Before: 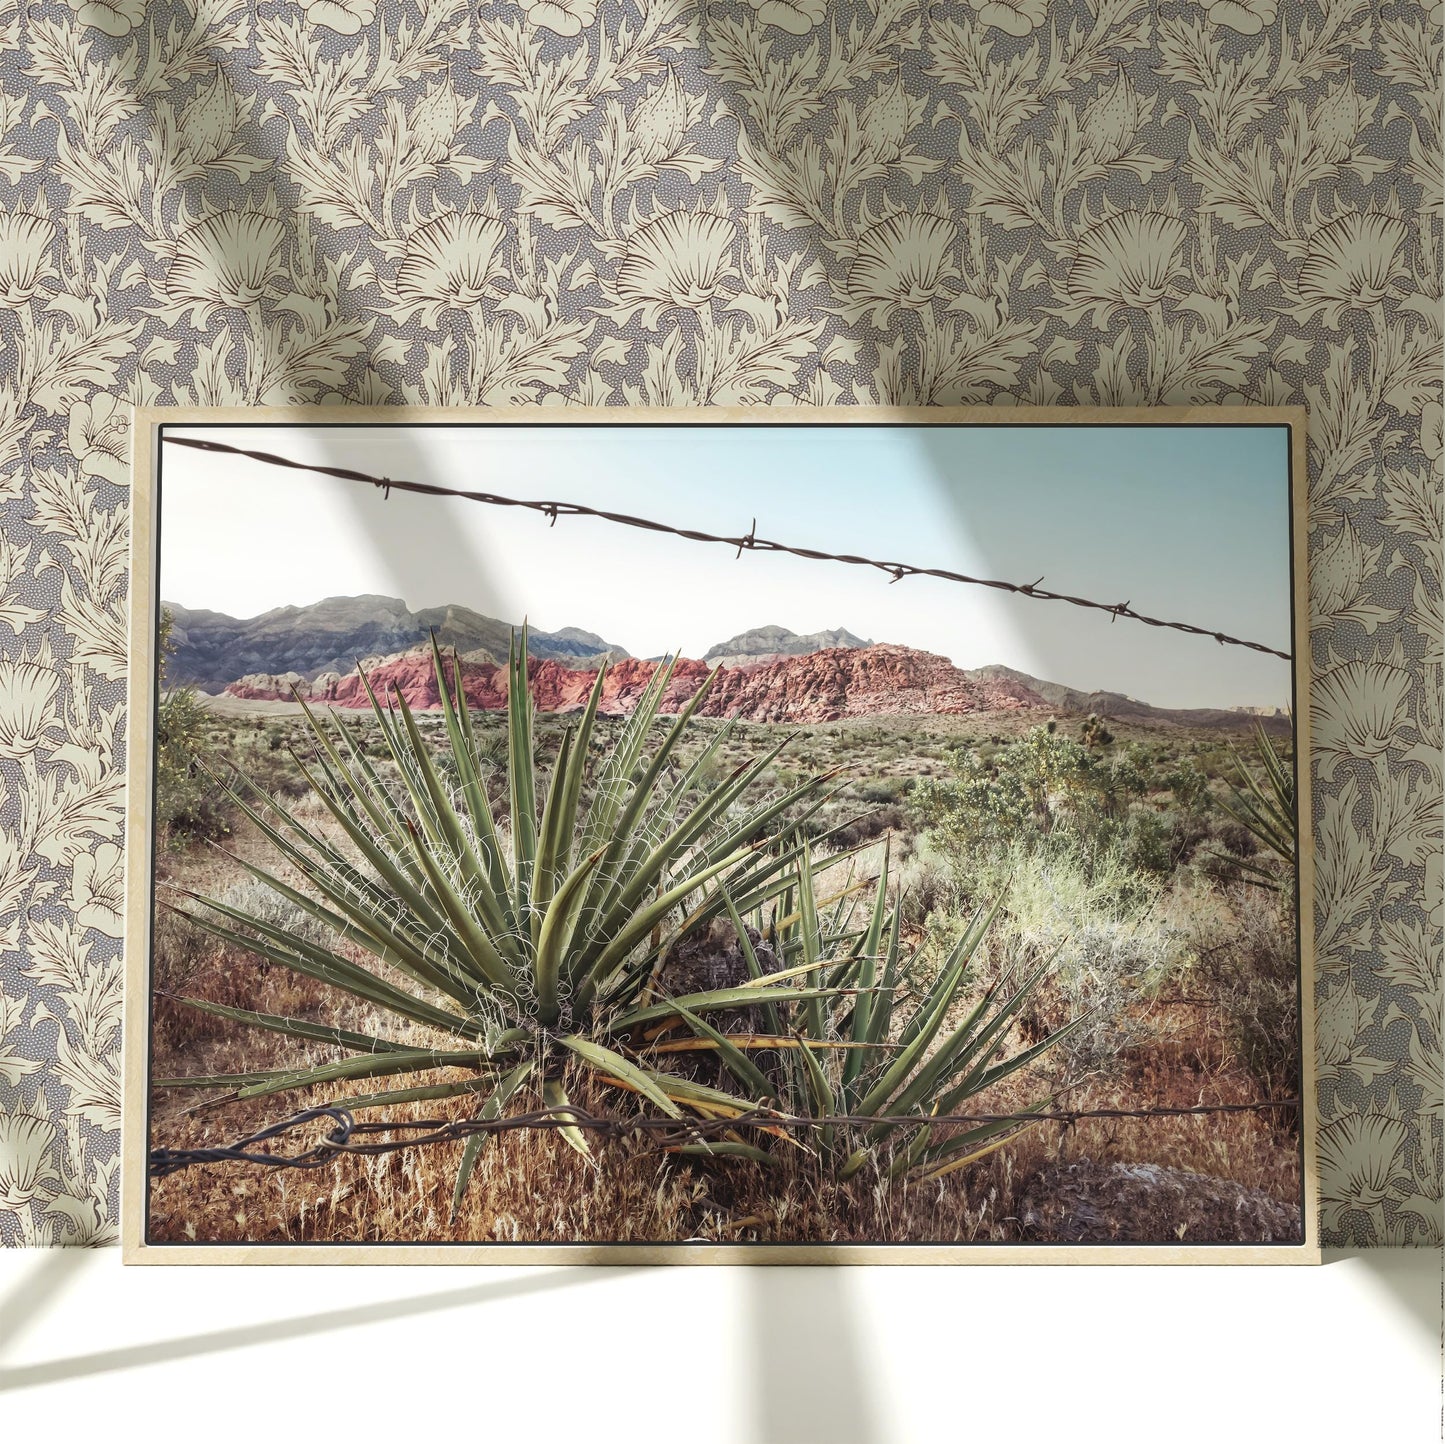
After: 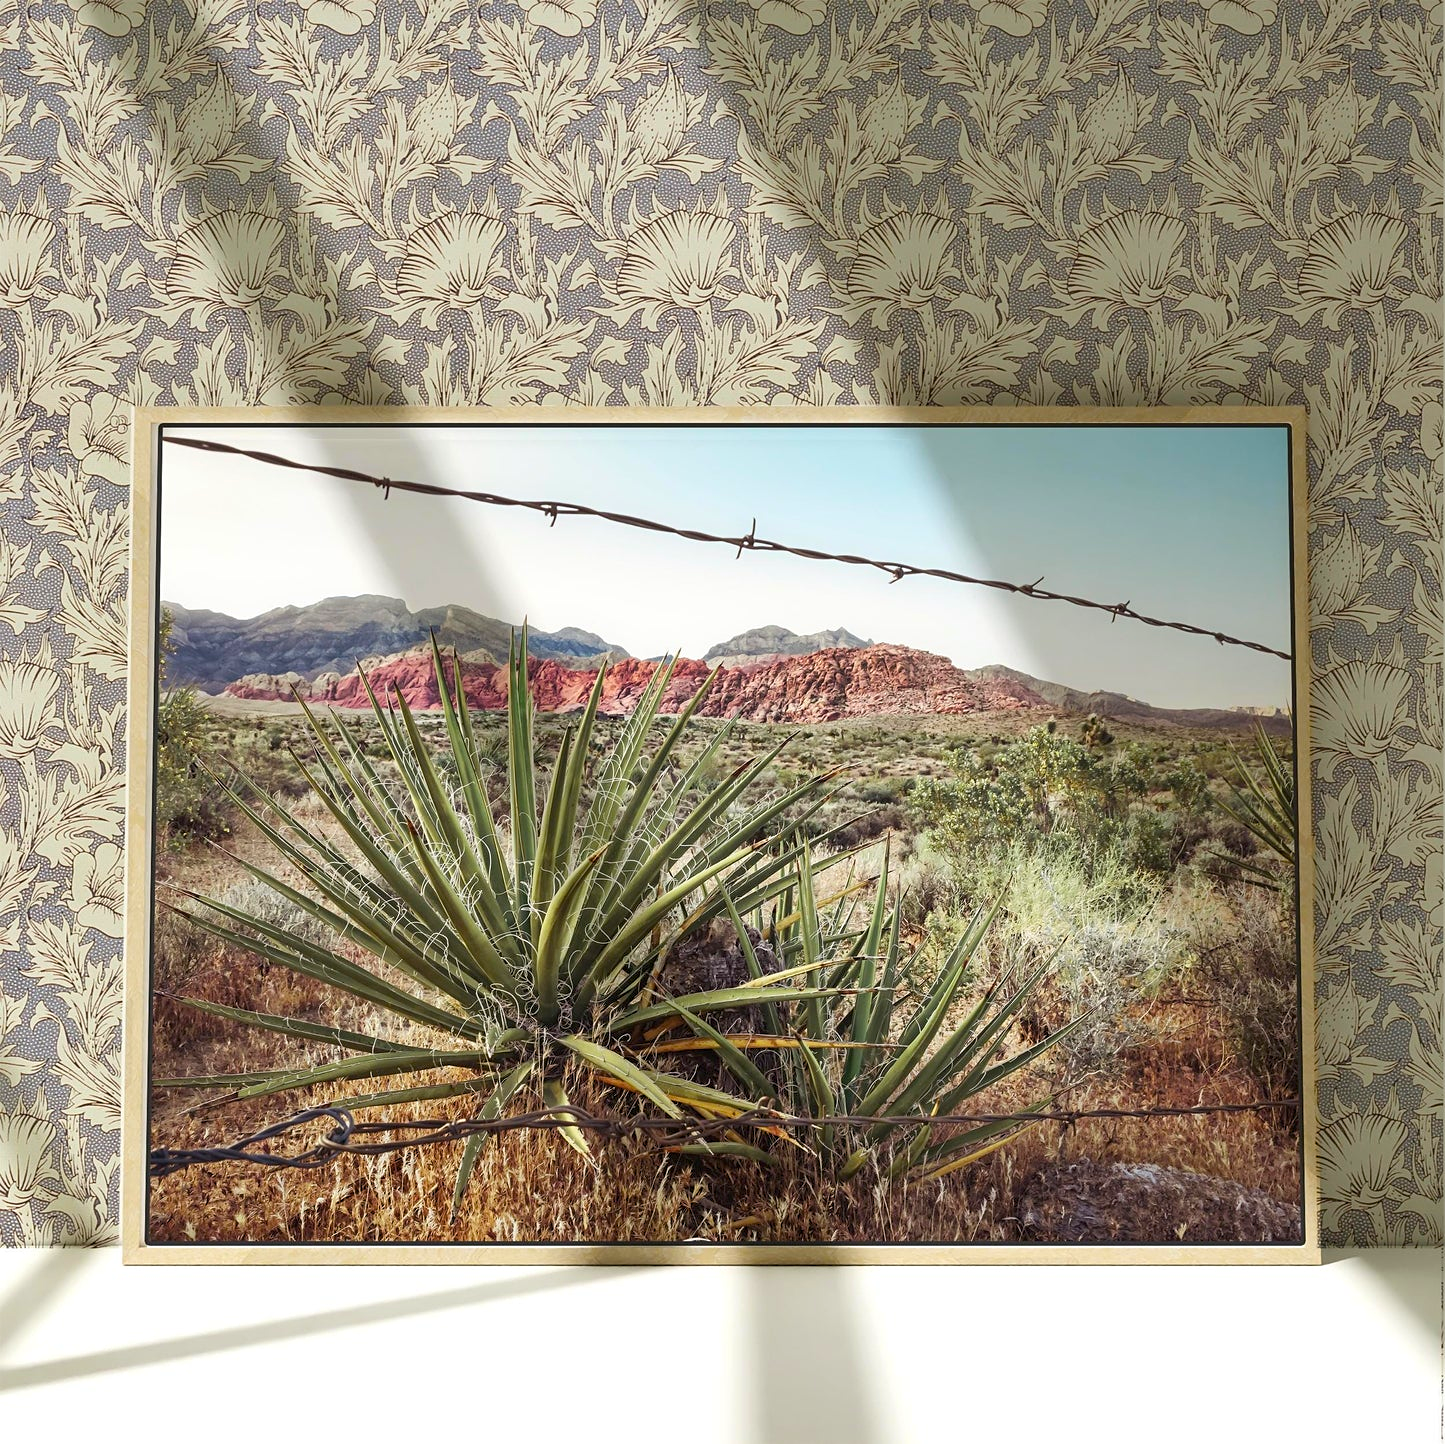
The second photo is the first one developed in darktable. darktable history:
sharpen: amount 0.203
color balance rgb: global offset › luminance -0.303%, global offset › hue 260.72°, perceptual saturation grading › global saturation 17.56%, global vibrance 25.028%
